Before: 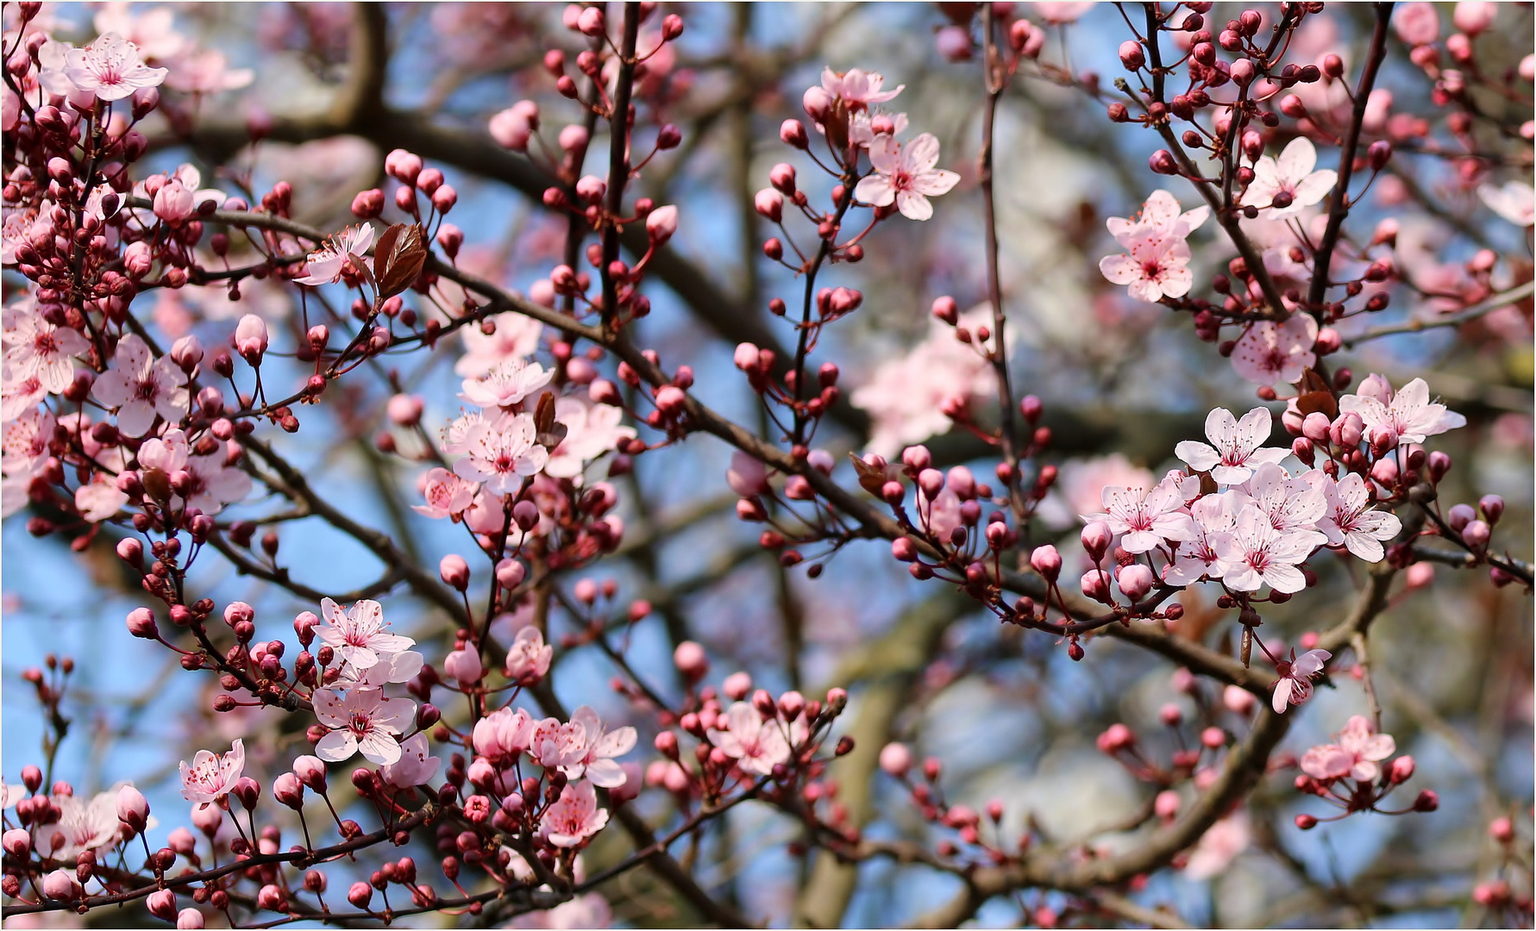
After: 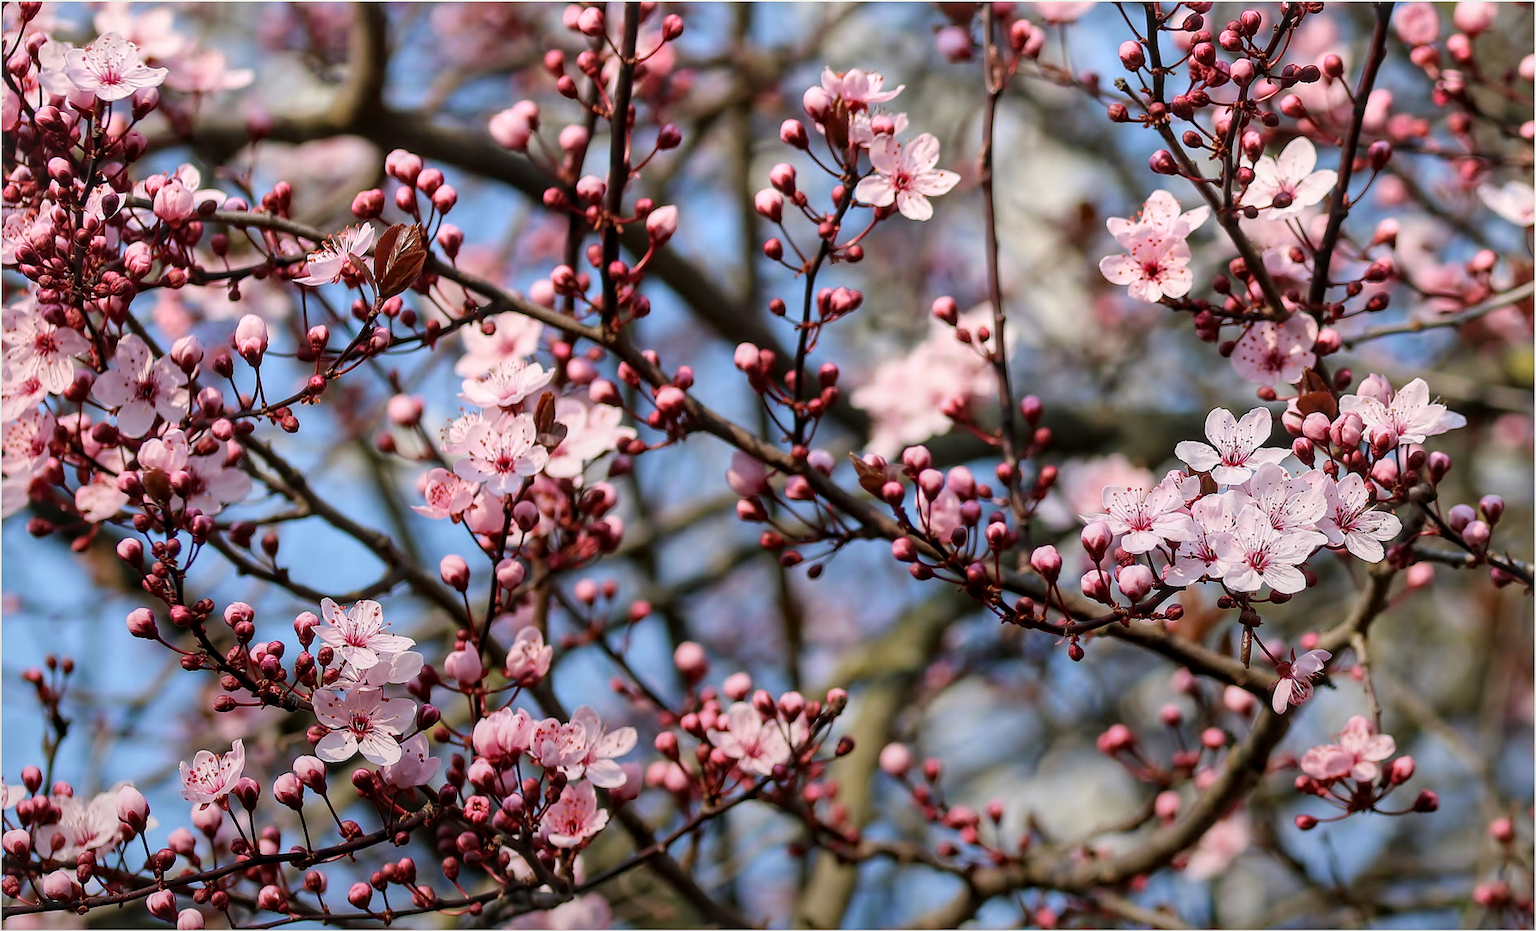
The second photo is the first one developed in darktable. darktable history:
graduated density: rotation -180°, offset 24.95
exposure: compensate highlight preservation false
local contrast: on, module defaults
